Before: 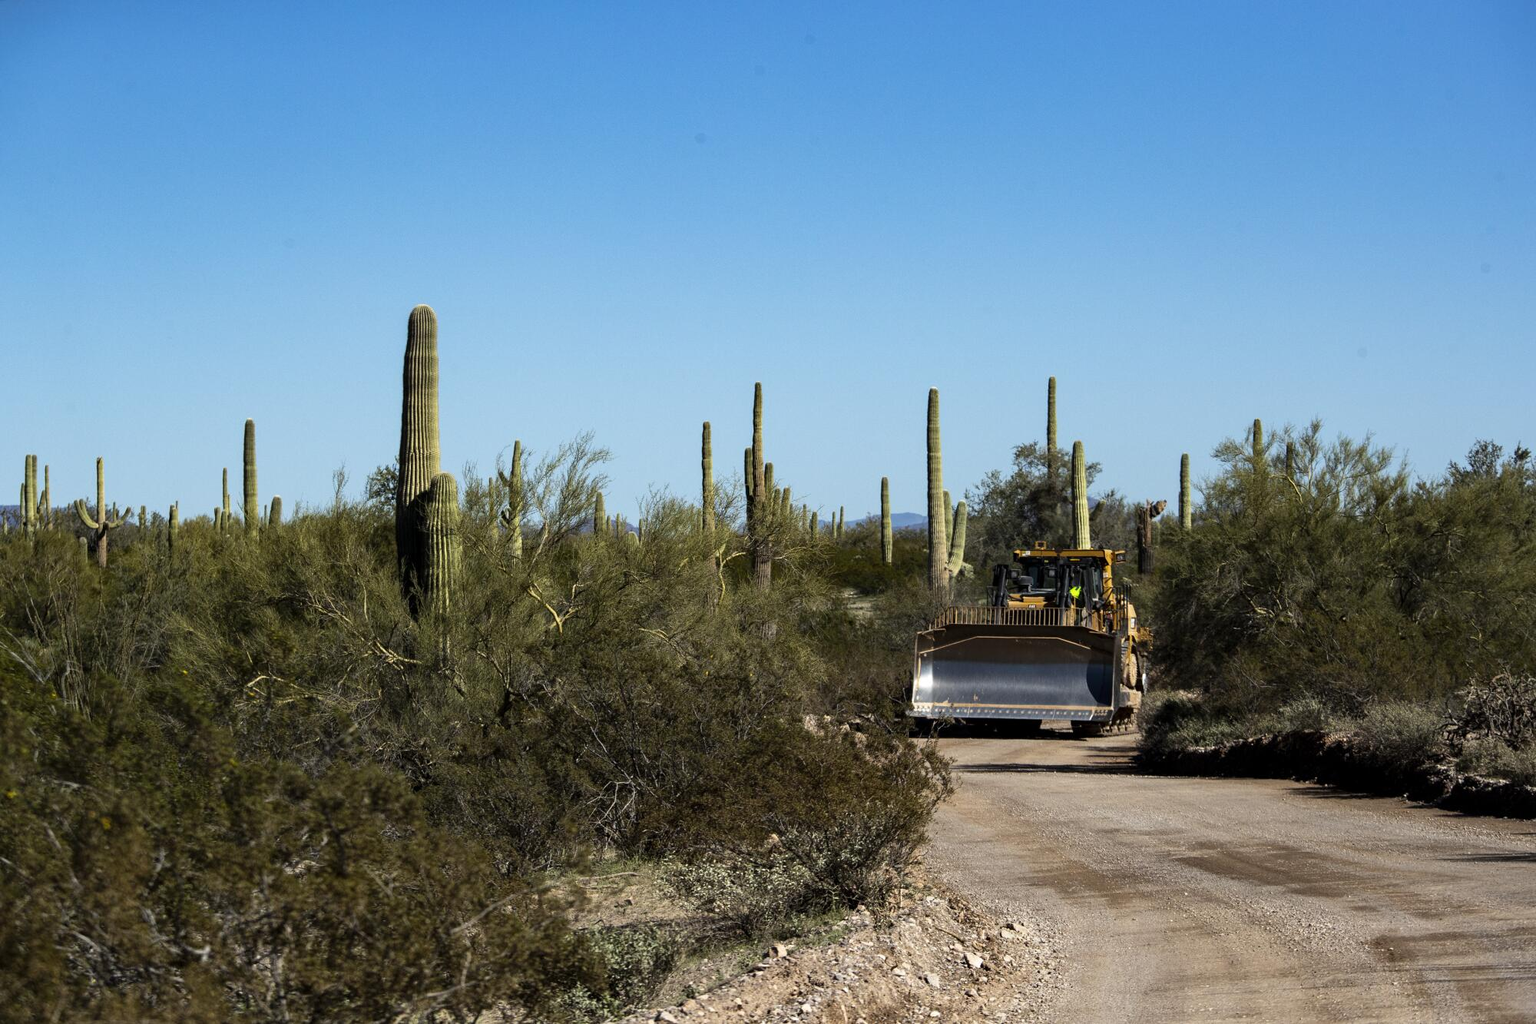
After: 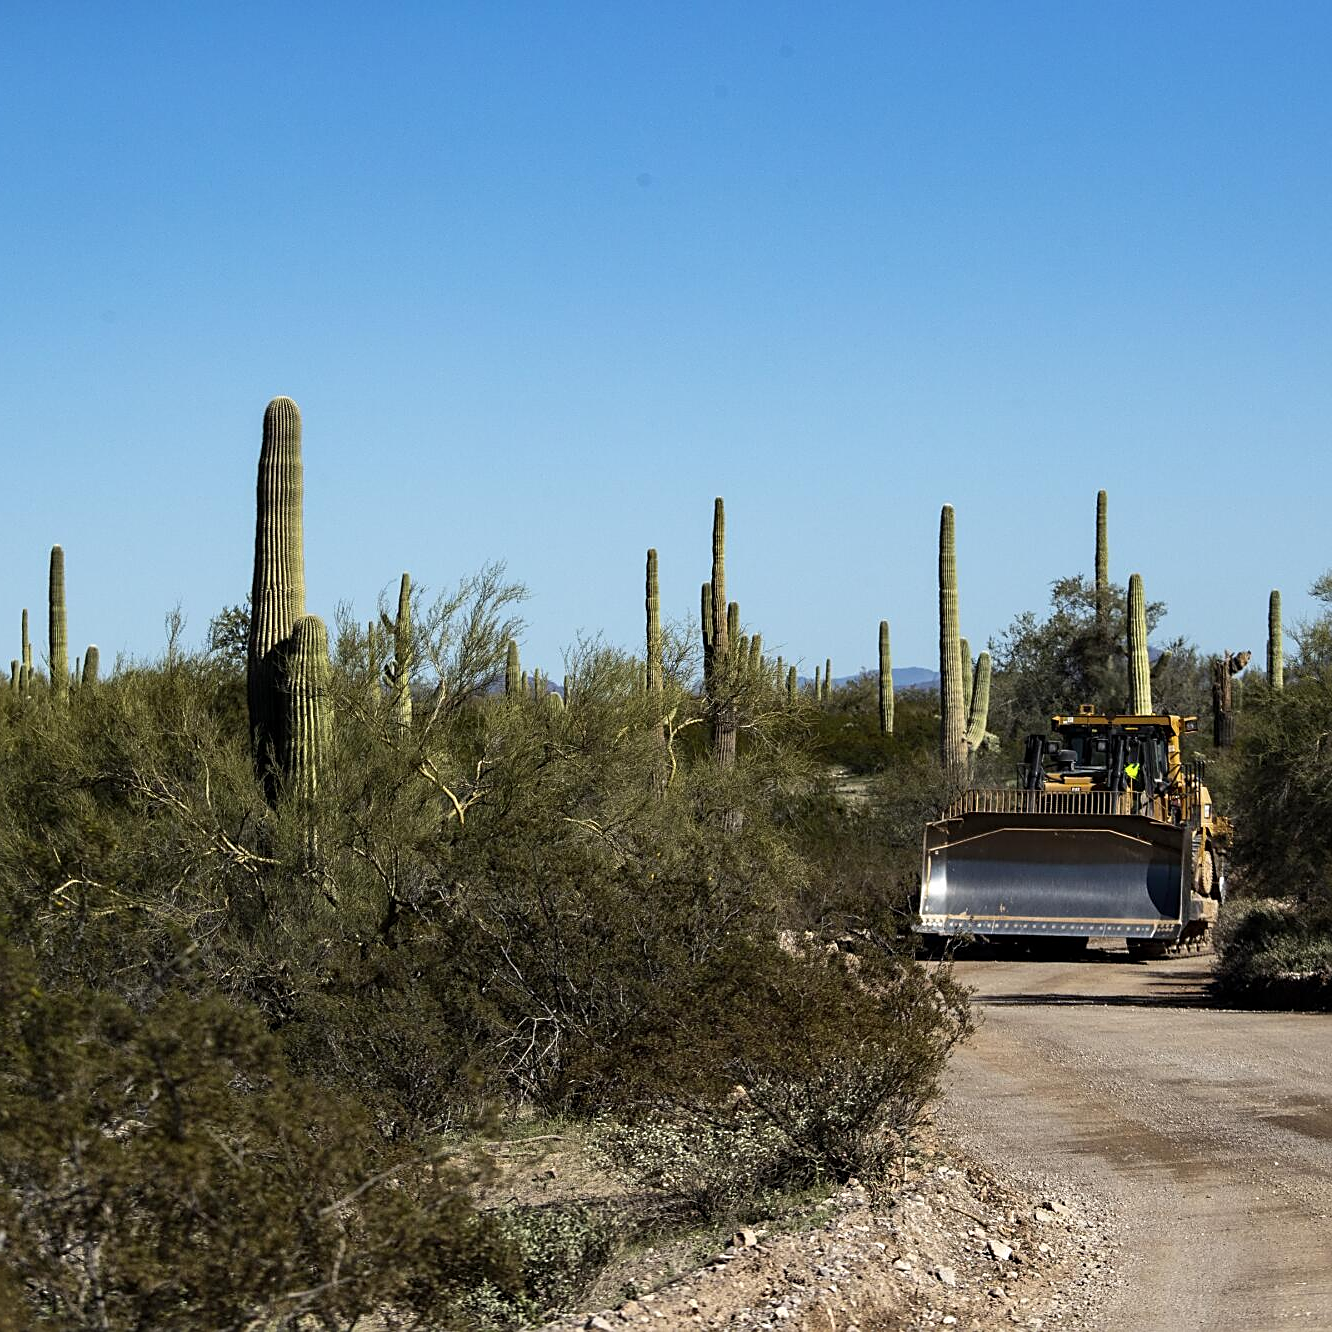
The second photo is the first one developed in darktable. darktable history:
crop and rotate: left 13.422%, right 19.931%
sharpen: on, module defaults
